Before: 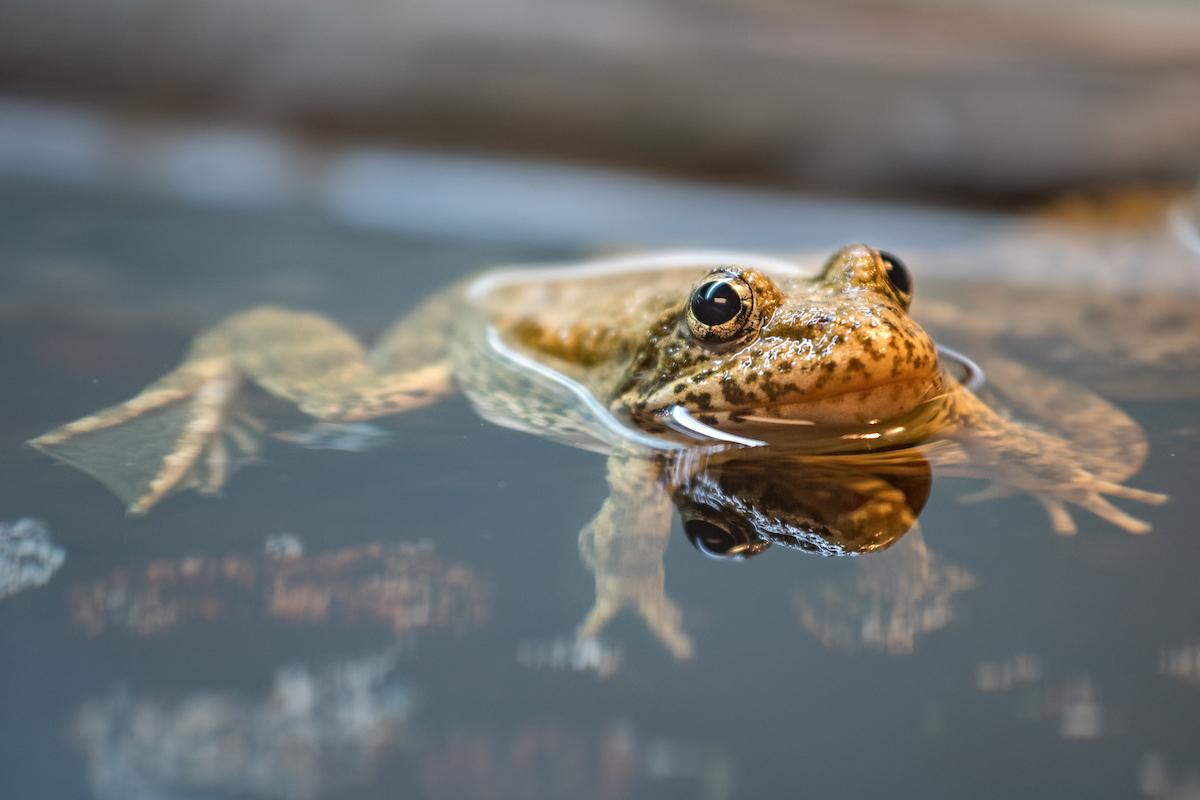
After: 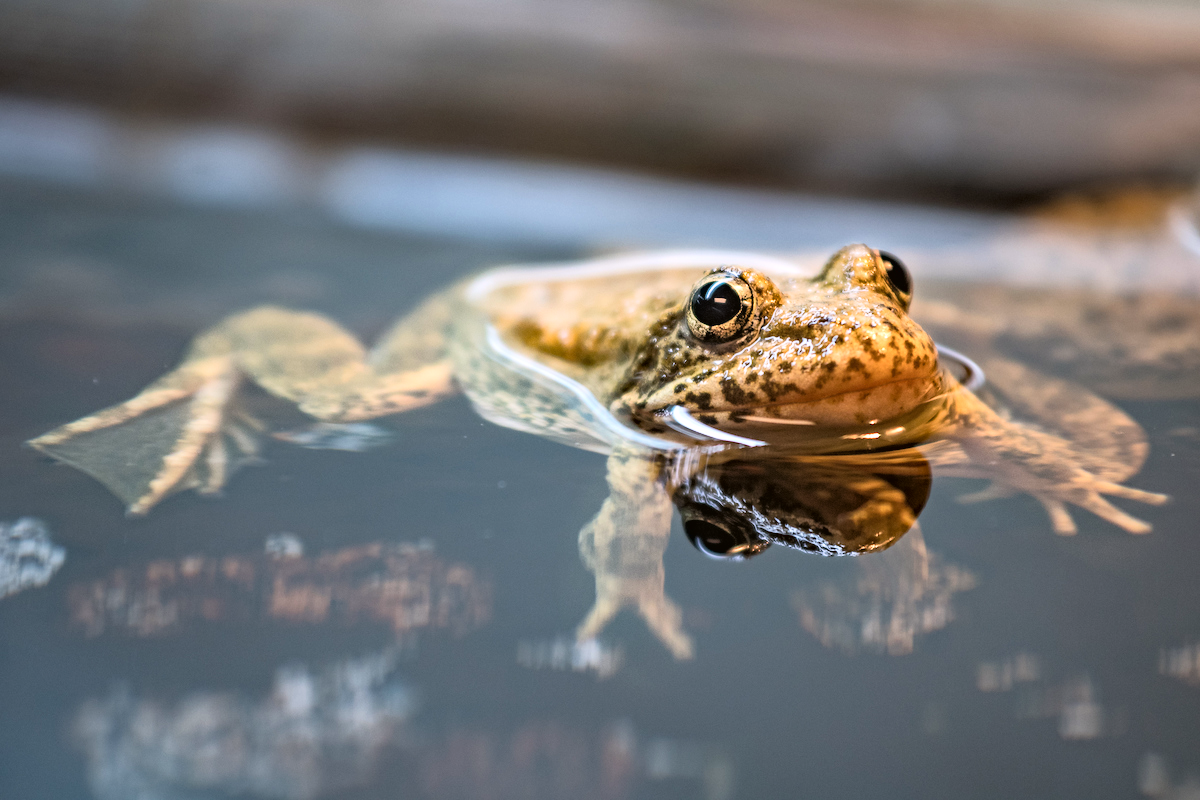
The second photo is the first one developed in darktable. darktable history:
color correction: highlights a* 3.17, highlights b* -1.59, shadows a* -0.098, shadows b* 2.01, saturation 0.977
tone curve: curves: ch0 [(0, 0.013) (0.054, 0.018) (0.205, 0.191) (0.289, 0.292) (0.39, 0.424) (0.493, 0.551) (0.647, 0.752) (0.796, 0.887) (1, 0.998)]; ch1 [(0, 0) (0.371, 0.339) (0.477, 0.452) (0.494, 0.495) (0.501, 0.501) (0.51, 0.516) (0.54, 0.557) (0.572, 0.605) (0.625, 0.687) (0.774, 0.841) (1, 1)]; ch2 [(0, 0) (0.32, 0.281) (0.403, 0.399) (0.441, 0.428) (0.47, 0.469) (0.498, 0.496) (0.524, 0.543) (0.551, 0.579) (0.633, 0.665) (0.7, 0.711) (1, 1)], color space Lab, linked channels, preserve colors none
tone equalizer: on, module defaults
contrast brightness saturation: saturation -0.051
haze removal: compatibility mode true, adaptive false
